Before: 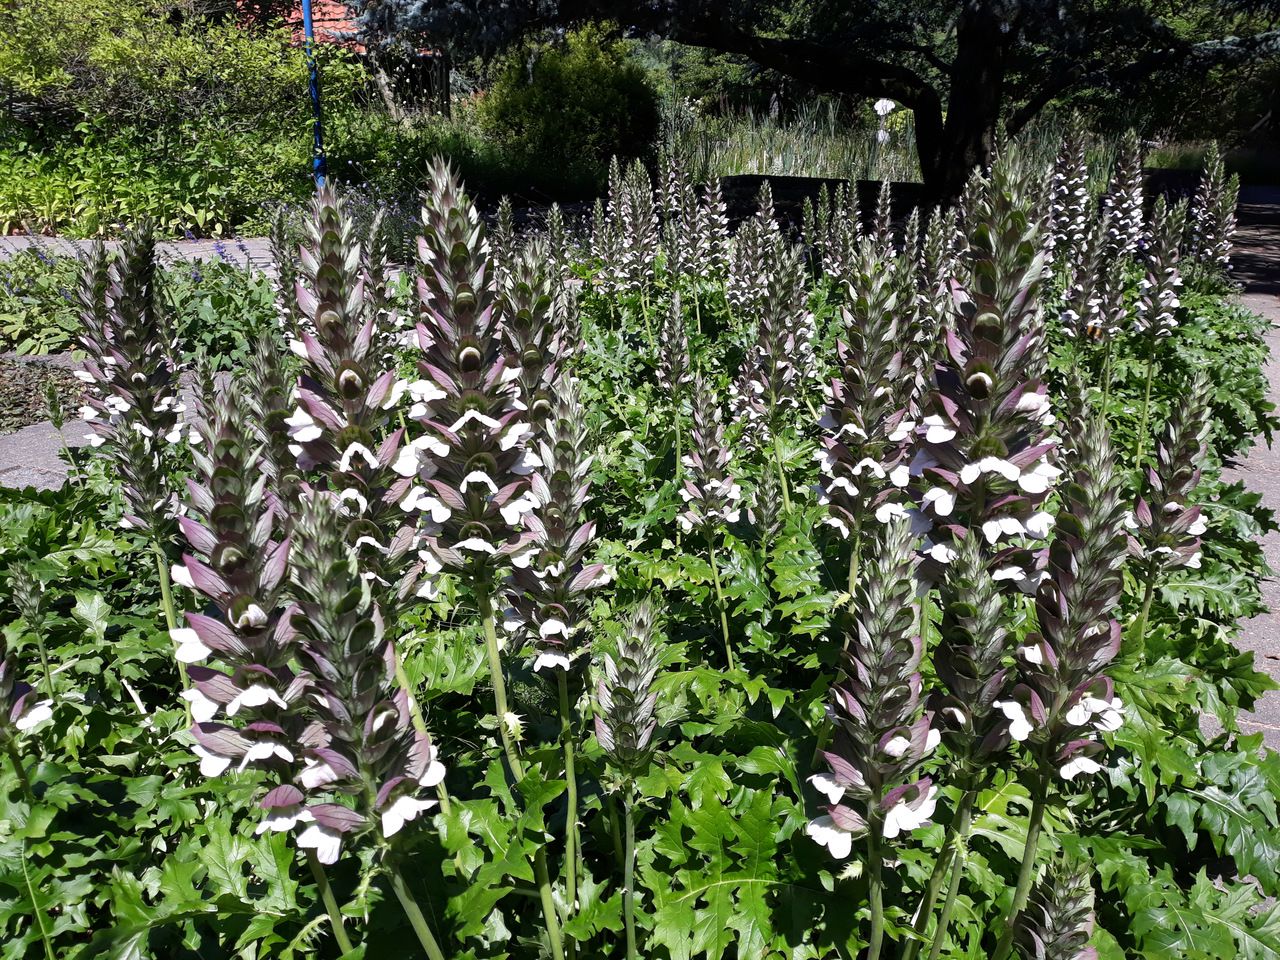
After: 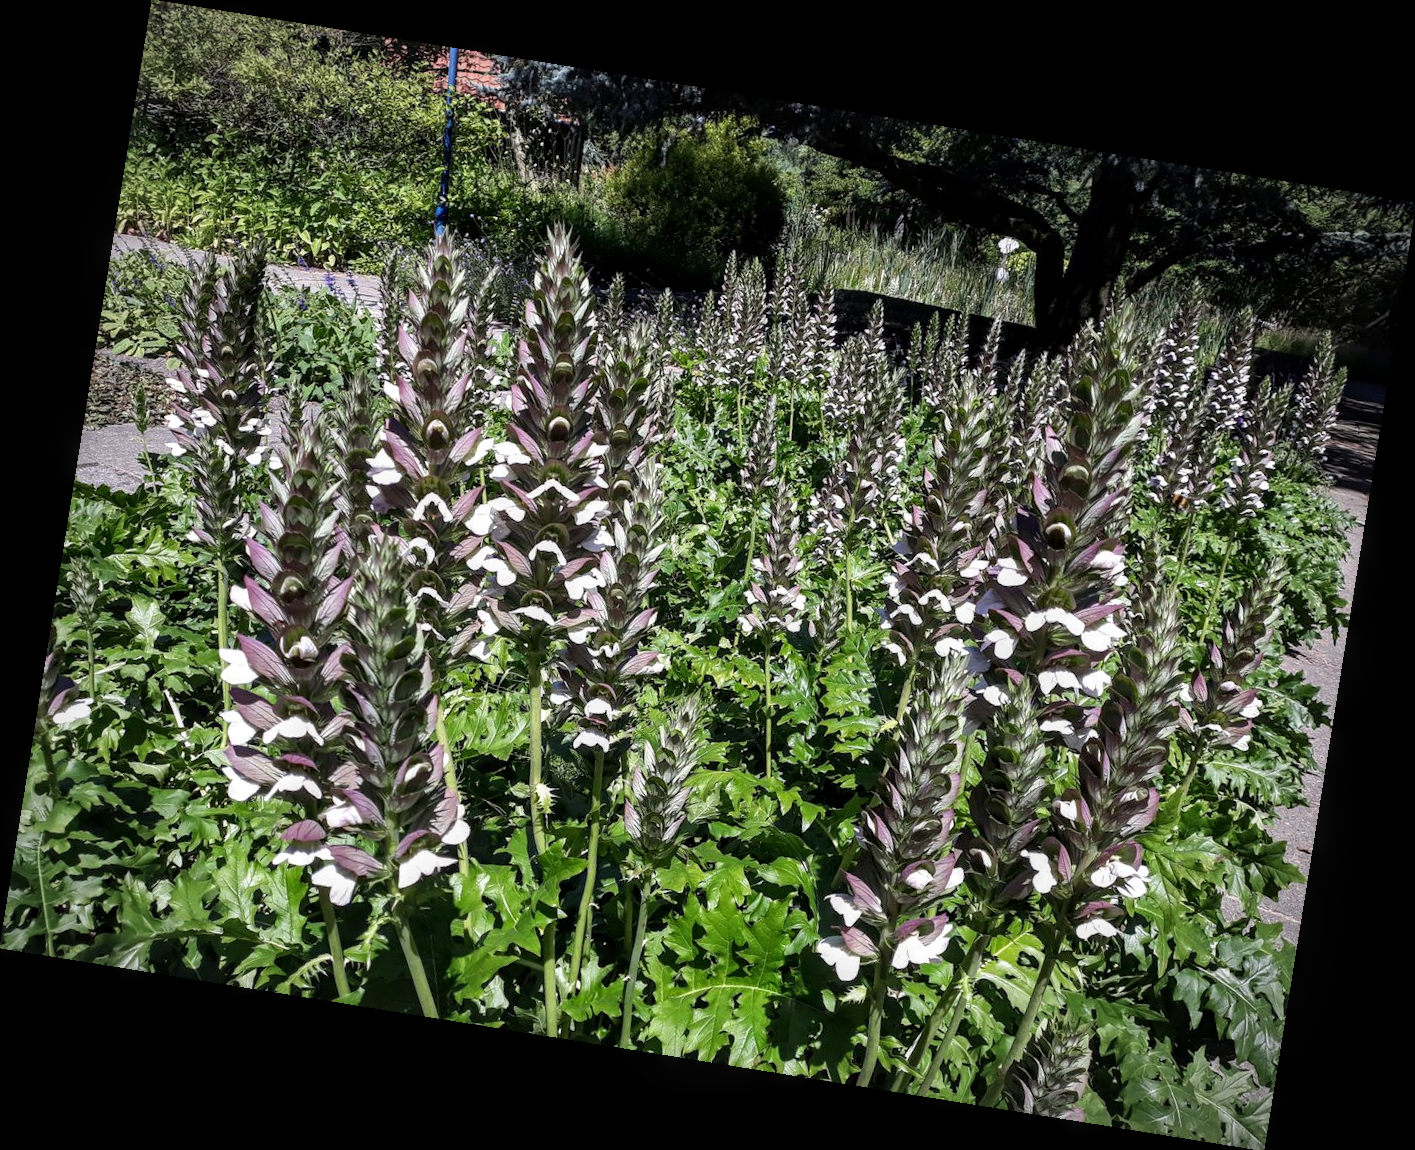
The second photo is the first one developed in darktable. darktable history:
vignetting: automatic ratio true
rotate and perspective: rotation 9.12°, automatic cropping off
local contrast: detail 130%
